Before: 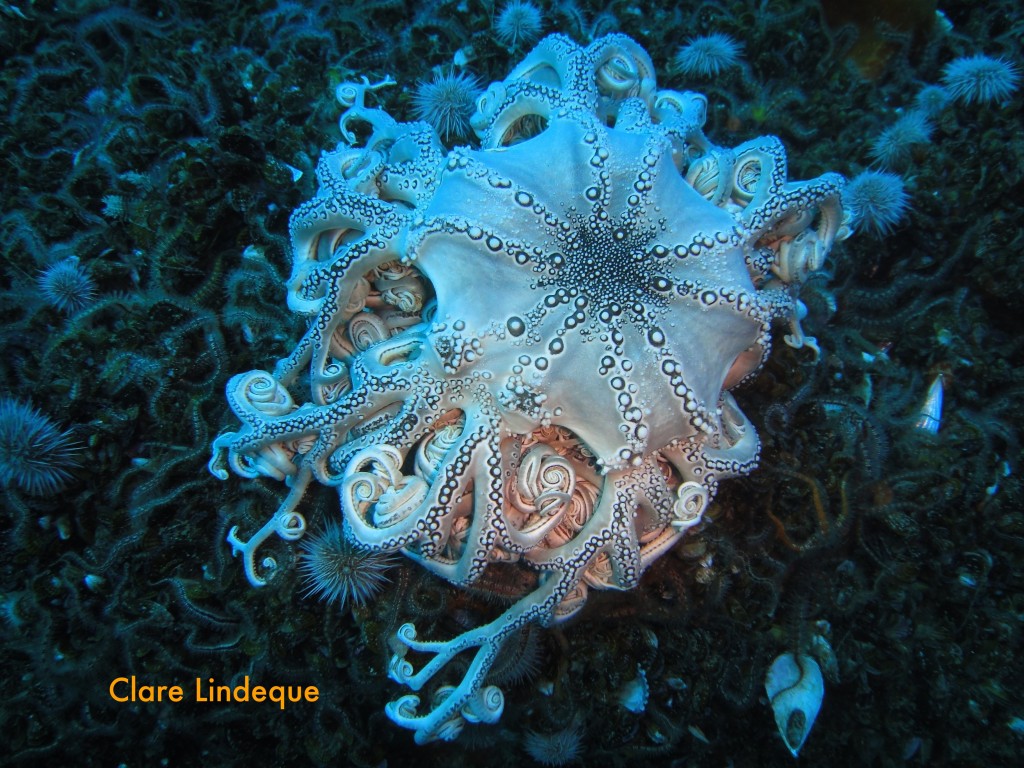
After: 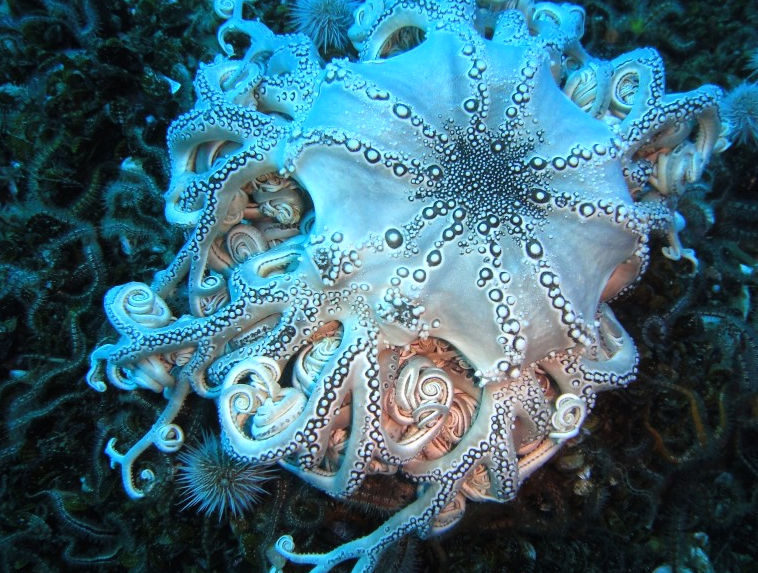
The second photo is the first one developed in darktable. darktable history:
tone equalizer: -8 EV -0.391 EV, -7 EV -0.42 EV, -6 EV -0.296 EV, -5 EV -0.234 EV, -3 EV 0.23 EV, -2 EV 0.334 EV, -1 EV 0.372 EV, +0 EV 0.397 EV
crop and rotate: left 11.963%, top 11.461%, right 13.98%, bottom 13.819%
